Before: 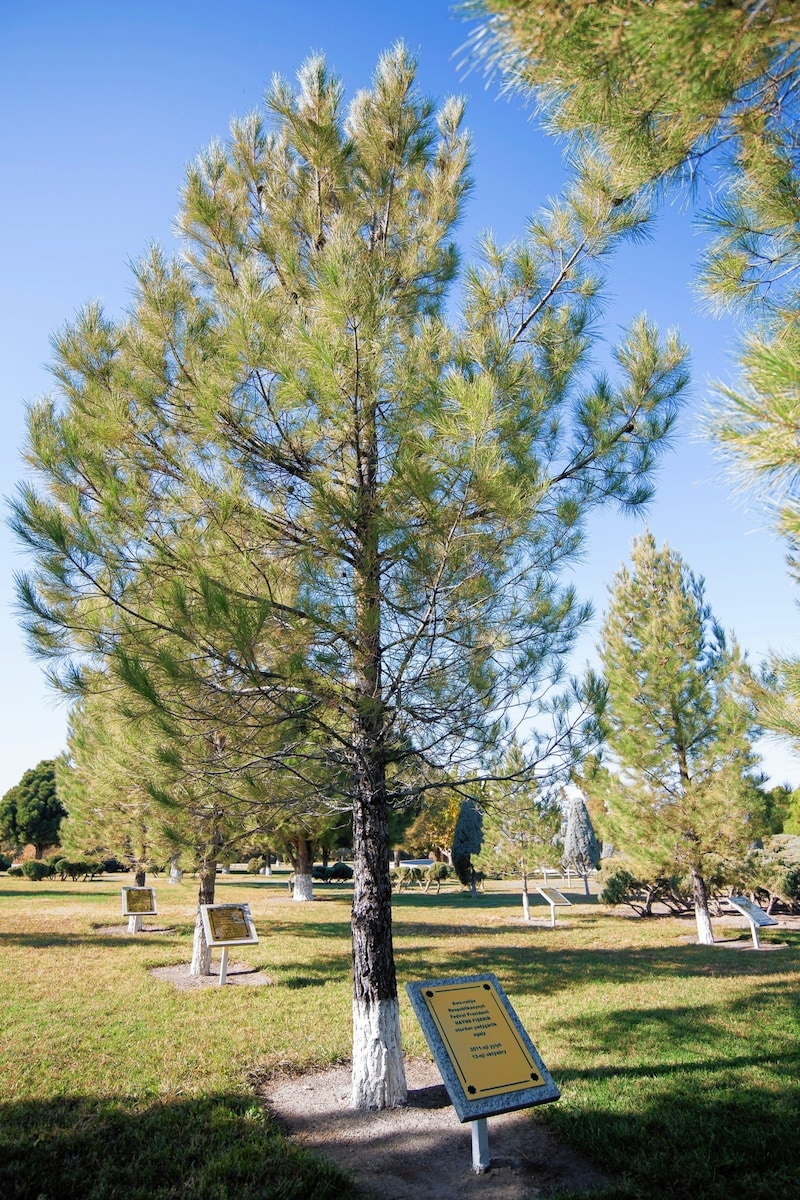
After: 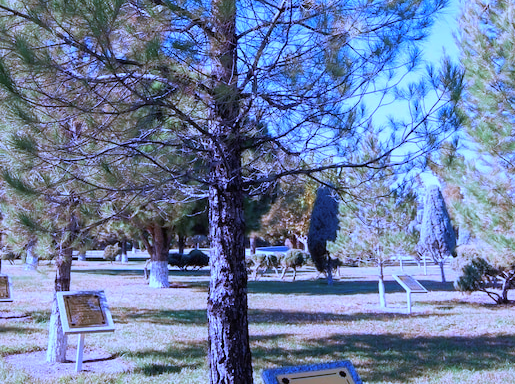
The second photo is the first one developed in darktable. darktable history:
color balance: mode lift, gamma, gain (sRGB), lift [1, 1, 1.022, 1.026]
levels: mode automatic
rgb levels: mode RGB, independent channels, levels [[0, 0.5, 1], [0, 0.521, 1], [0, 0.536, 1]]
color calibration: output R [1.063, -0.012, -0.003, 0], output B [-0.079, 0.047, 1, 0], illuminant custom, x 0.46, y 0.43, temperature 2642.66 K
crop: left 18.091%, top 51.13%, right 17.525%, bottom 16.85%
